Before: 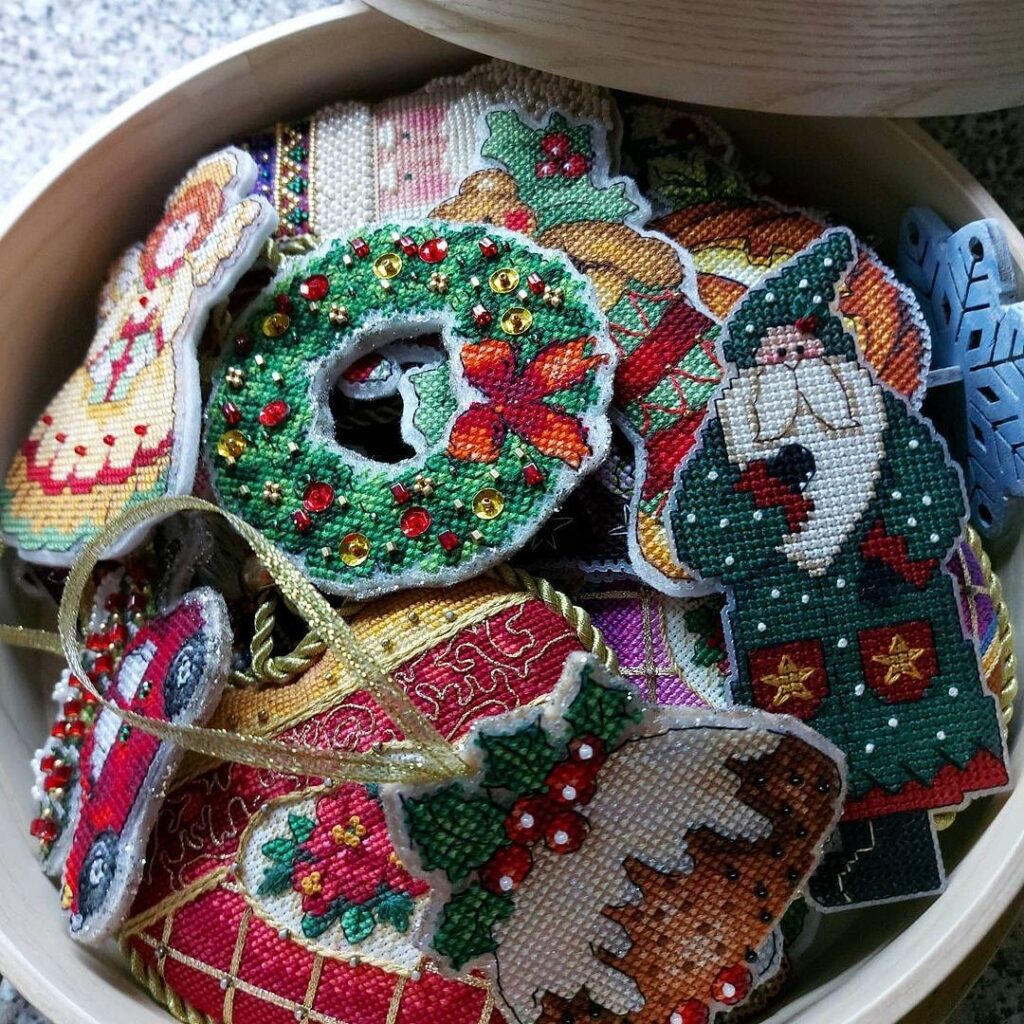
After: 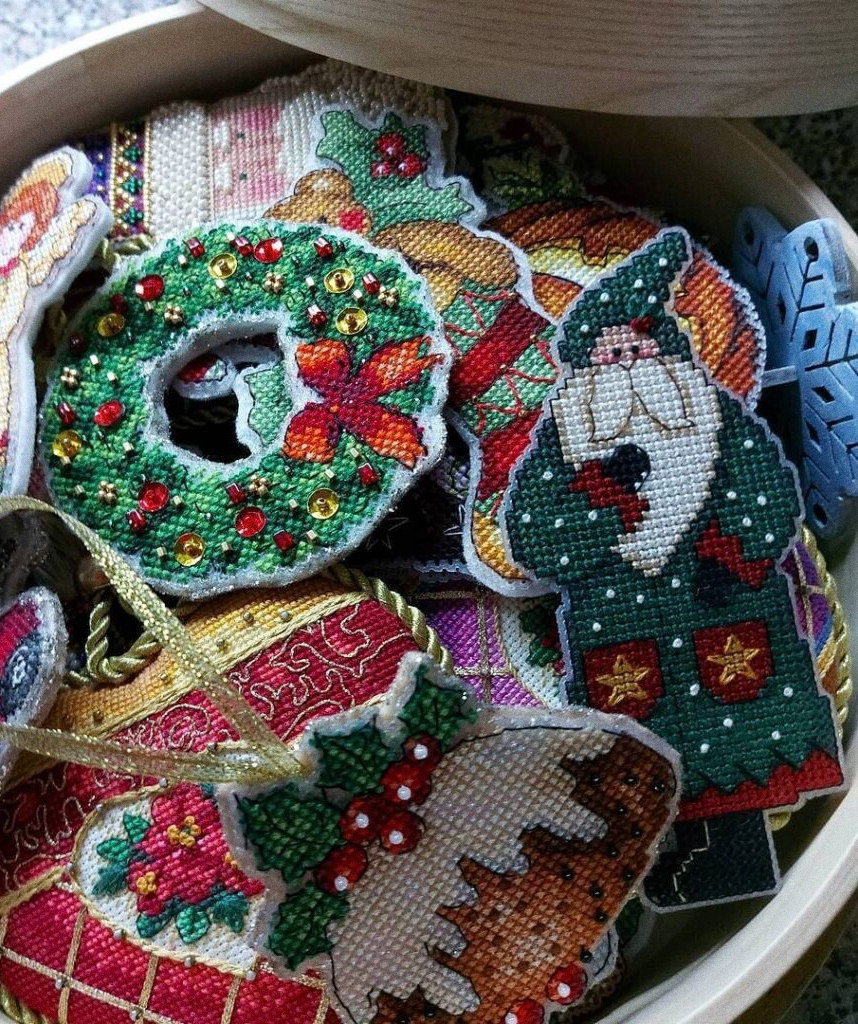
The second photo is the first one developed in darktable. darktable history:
crop: left 16.145%
grain: coarseness 0.09 ISO
